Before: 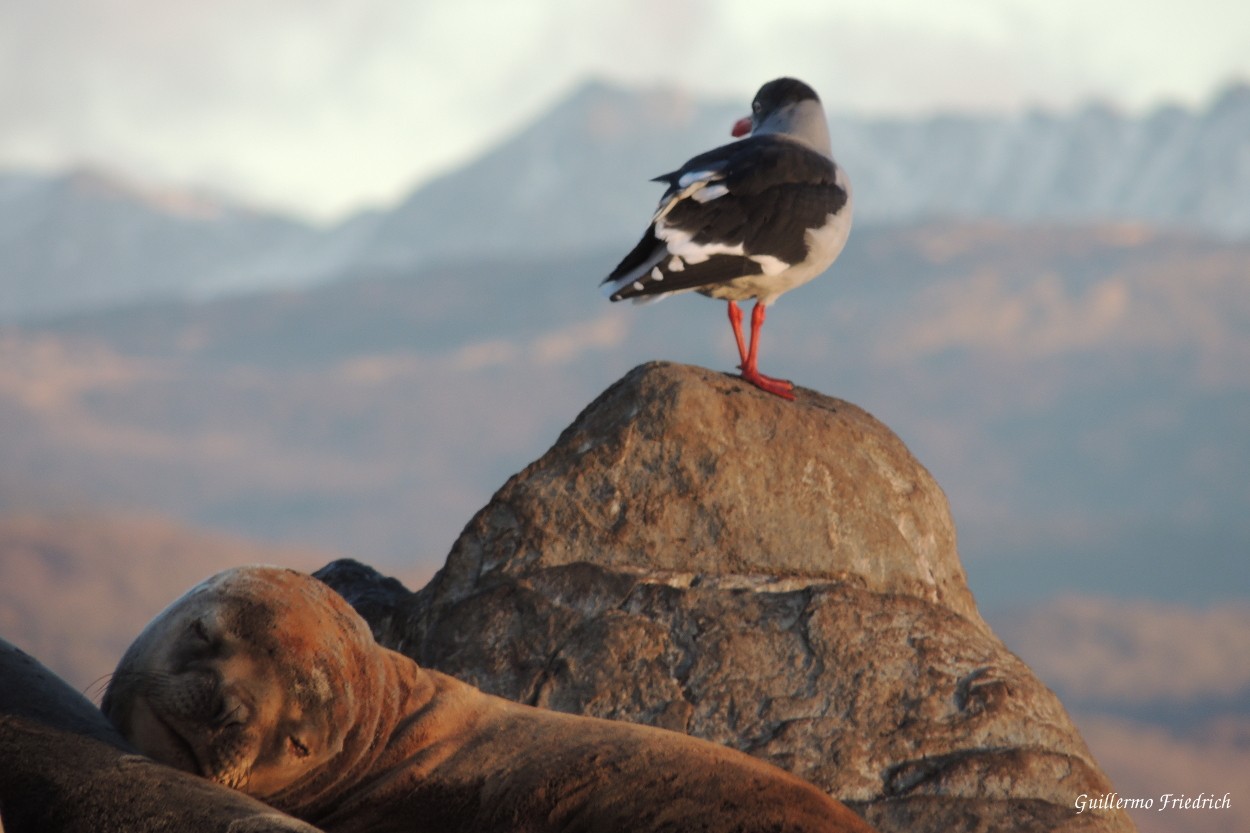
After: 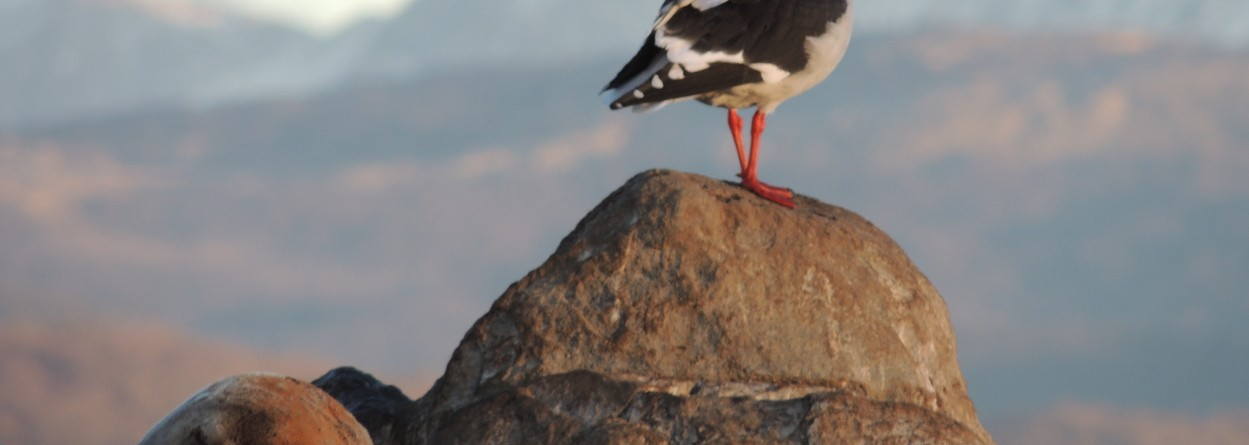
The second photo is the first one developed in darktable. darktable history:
crop and rotate: top 23.069%, bottom 23.405%
